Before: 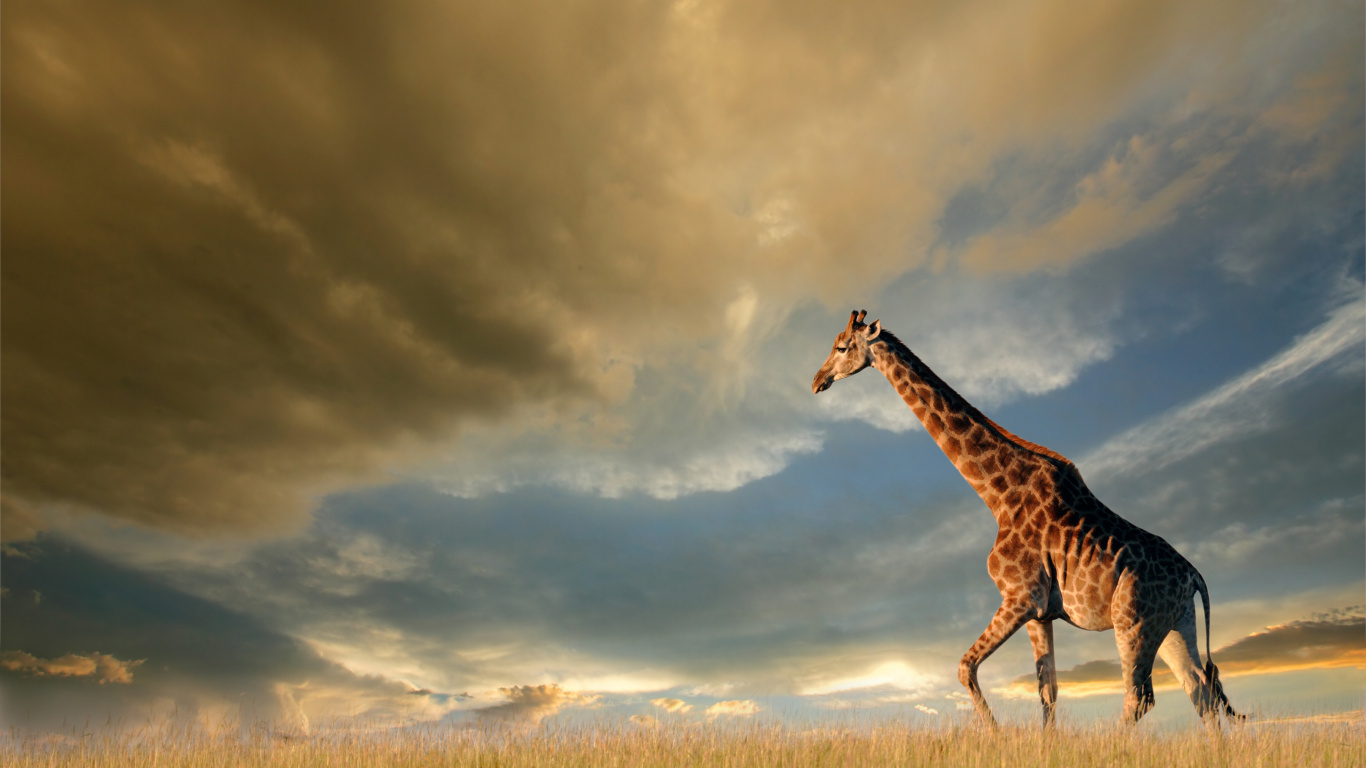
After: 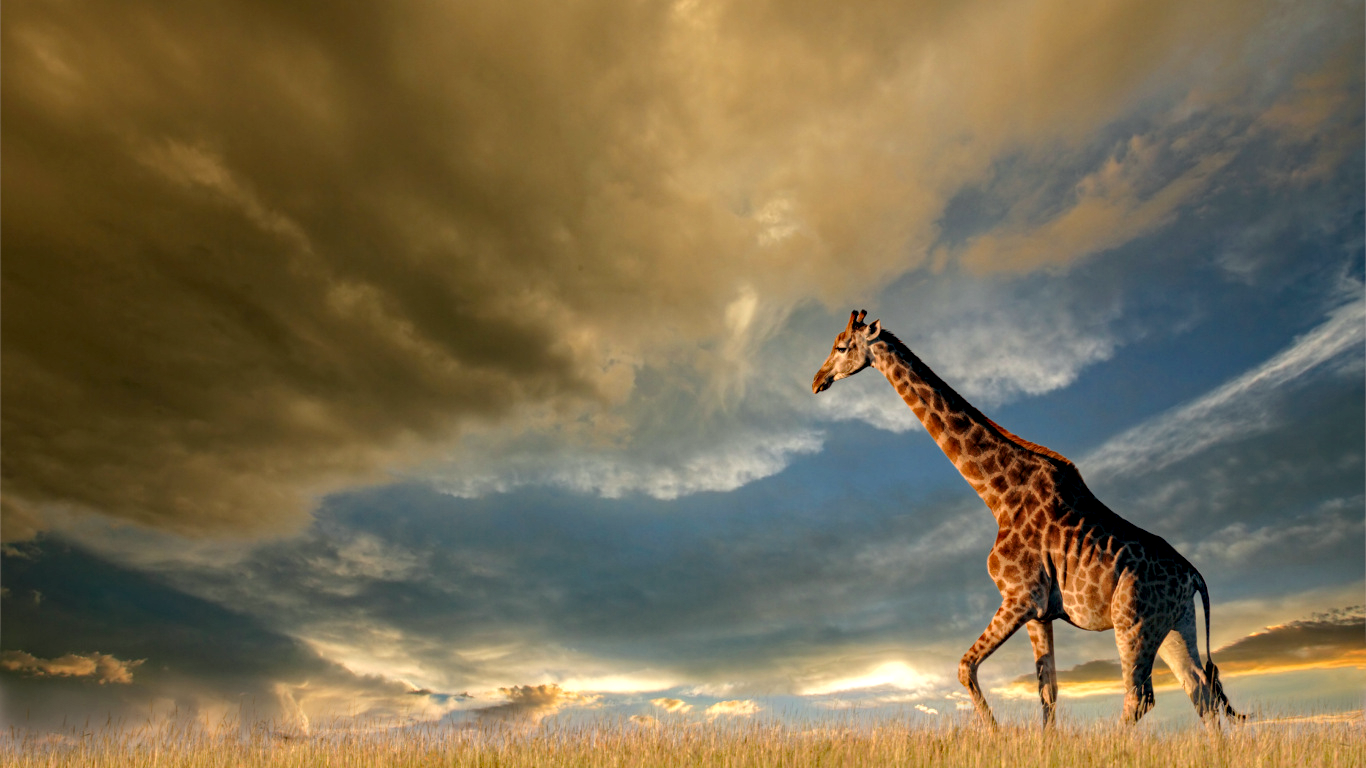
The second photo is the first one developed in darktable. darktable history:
haze removal: strength 0.303, distance 0.243, adaptive false
local contrast: detail 130%
